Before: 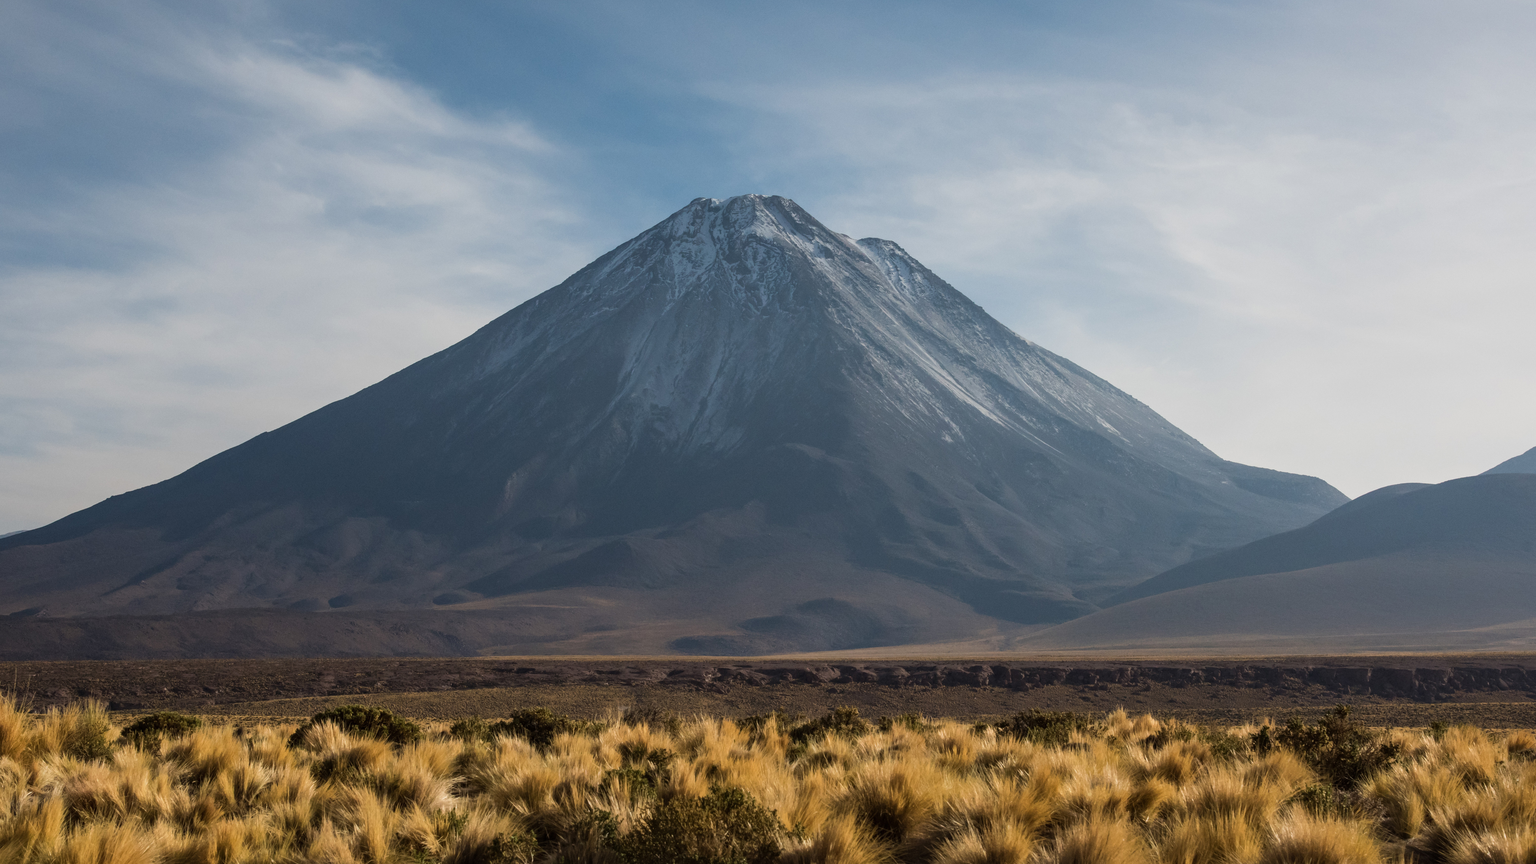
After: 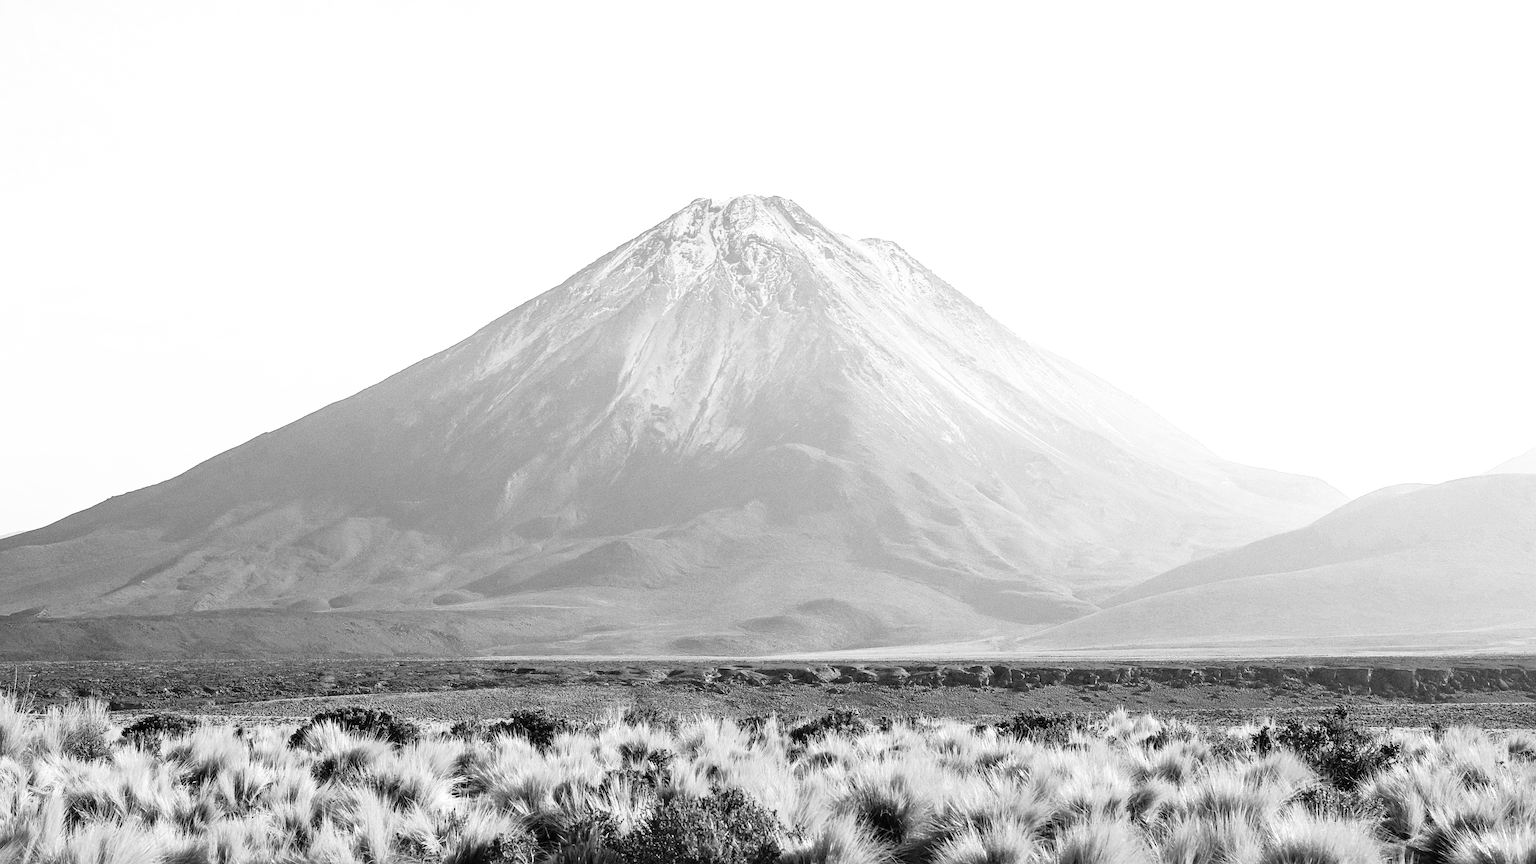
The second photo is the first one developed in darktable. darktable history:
base curve: curves: ch0 [(0, 0) (0.012, 0.01) (0.073, 0.168) (0.31, 0.711) (0.645, 0.957) (1, 1)], preserve colors none
exposure: black level correction 0, exposure 0.898 EV, compensate highlight preservation false
color zones: curves: ch0 [(0, 0.613) (0.01, 0.613) (0.245, 0.448) (0.498, 0.529) (0.642, 0.665) (0.879, 0.777) (0.99, 0.613)]; ch1 [(0, 0) (0.143, 0) (0.286, 0) (0.429, 0) (0.571, 0) (0.714, 0) (0.857, 0)]
sharpen: on, module defaults
